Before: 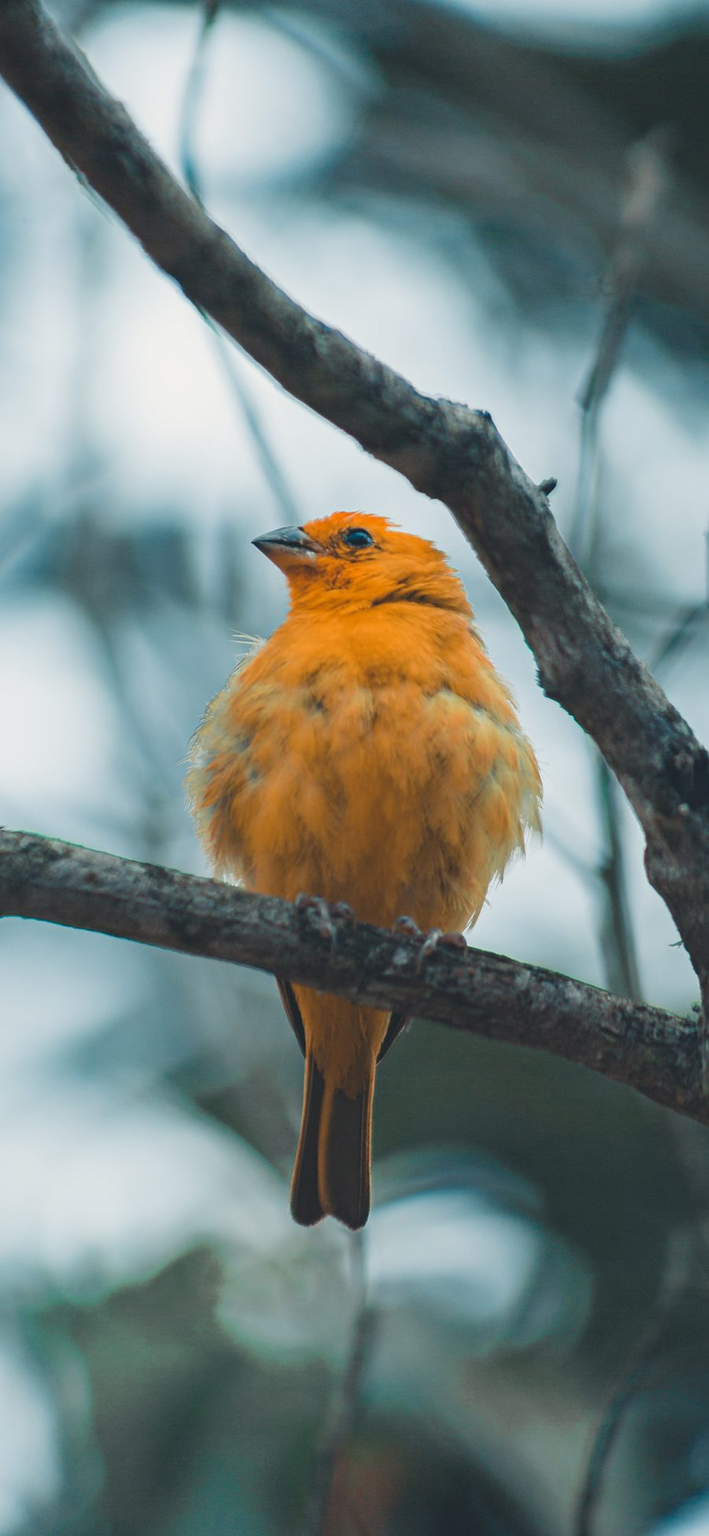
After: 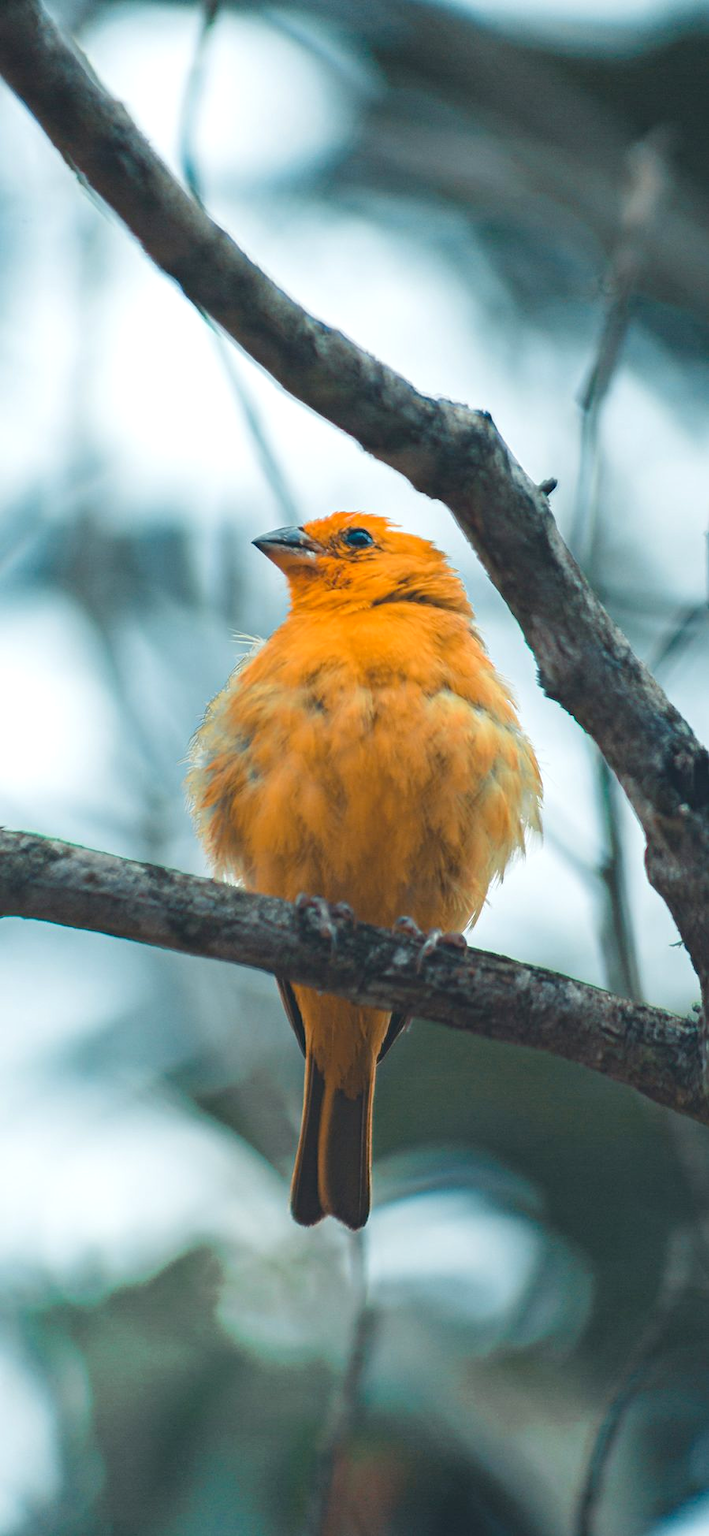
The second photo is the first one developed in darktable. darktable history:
exposure: black level correction 0.004, exposure 0.416 EV, compensate highlight preservation false
